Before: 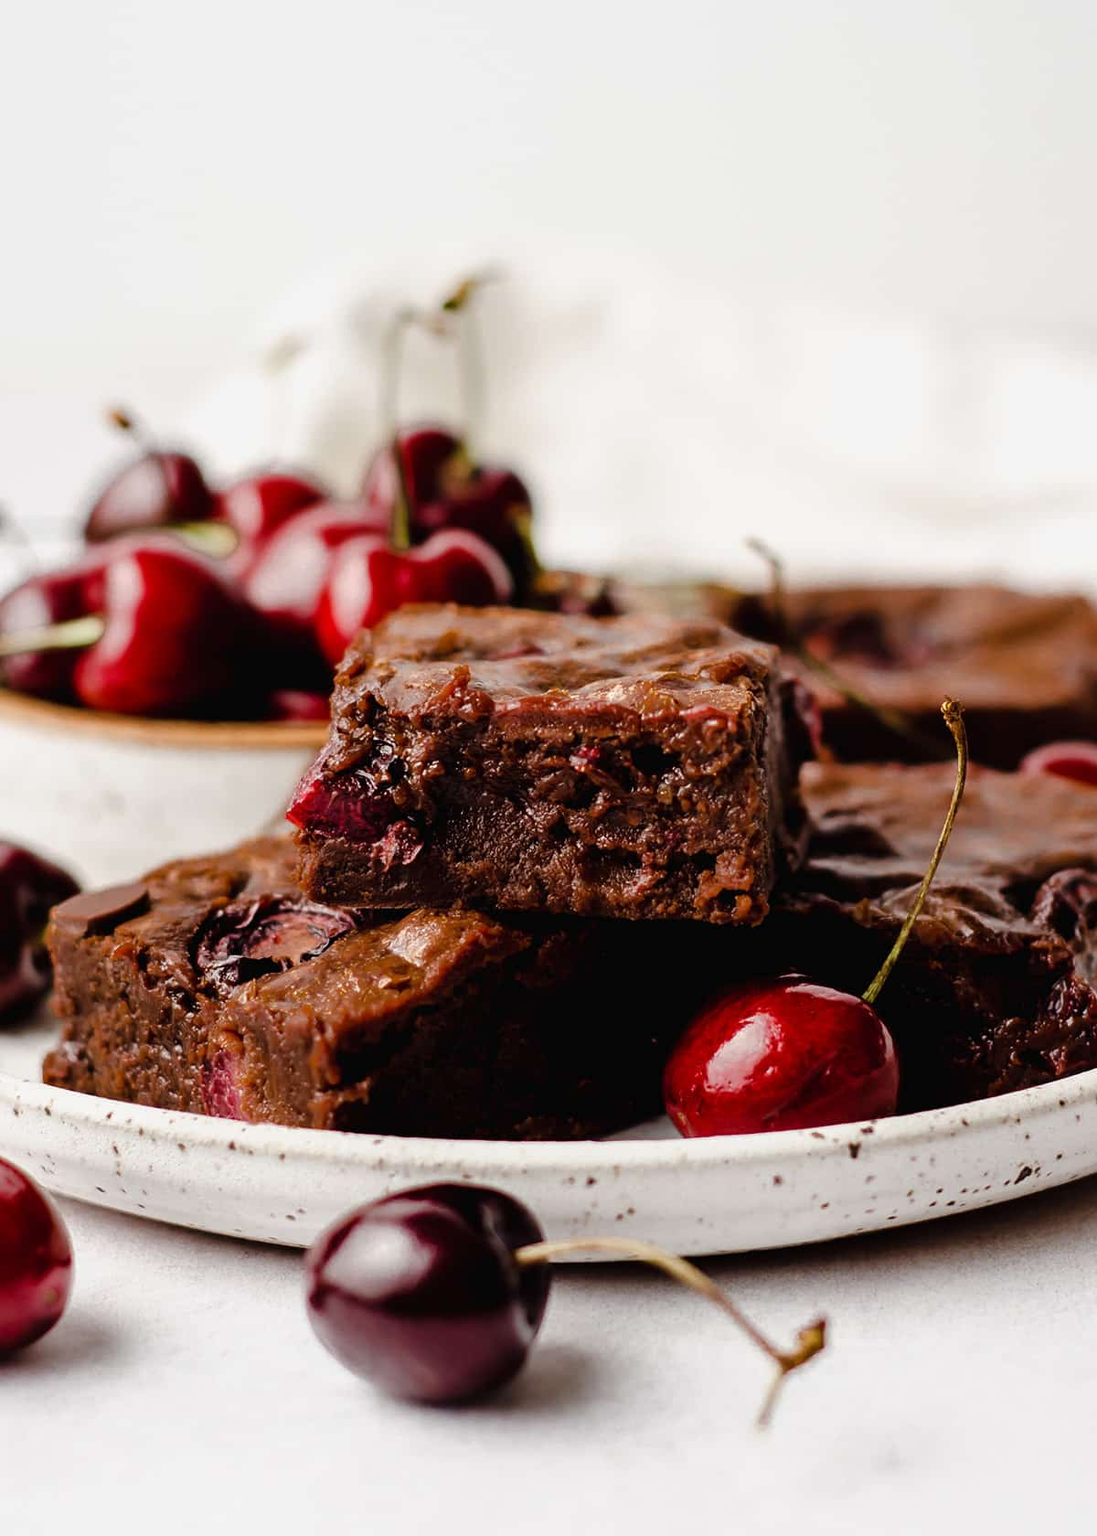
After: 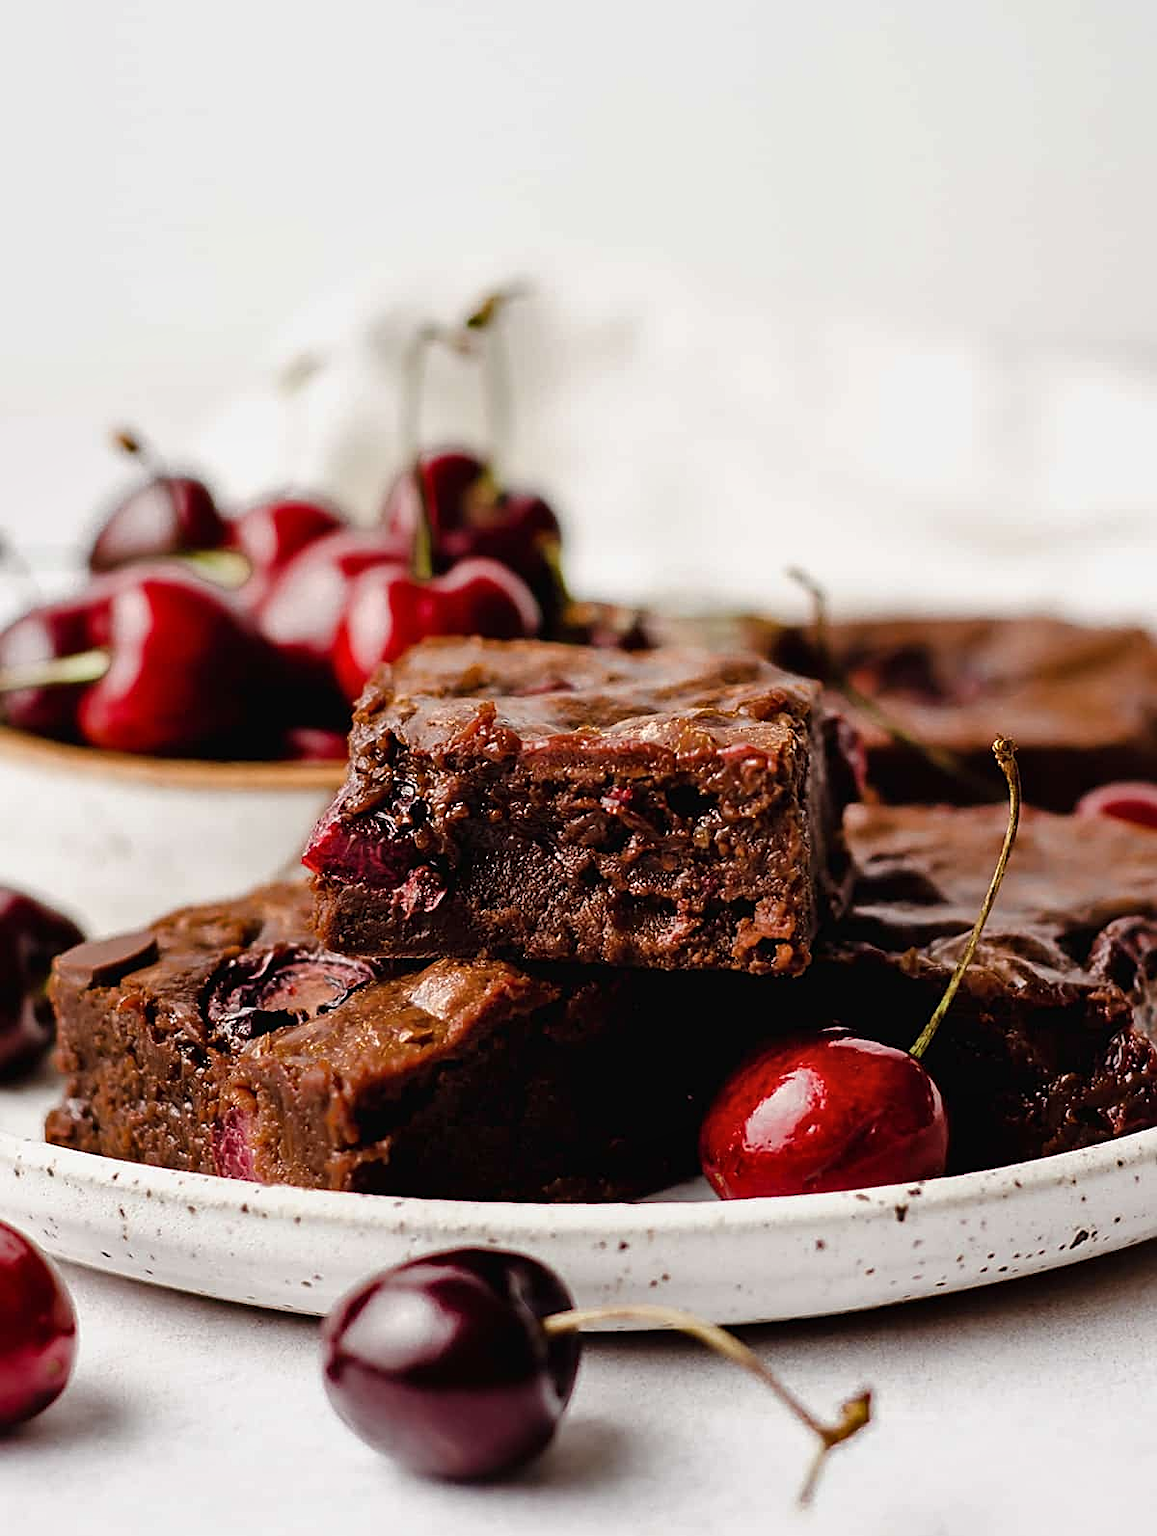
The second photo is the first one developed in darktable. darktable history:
exposure: compensate highlight preservation false
crop and rotate: top 0.009%, bottom 5.168%
sharpen: on, module defaults
shadows and highlights: shadows 31.51, highlights -32.21, soften with gaussian
